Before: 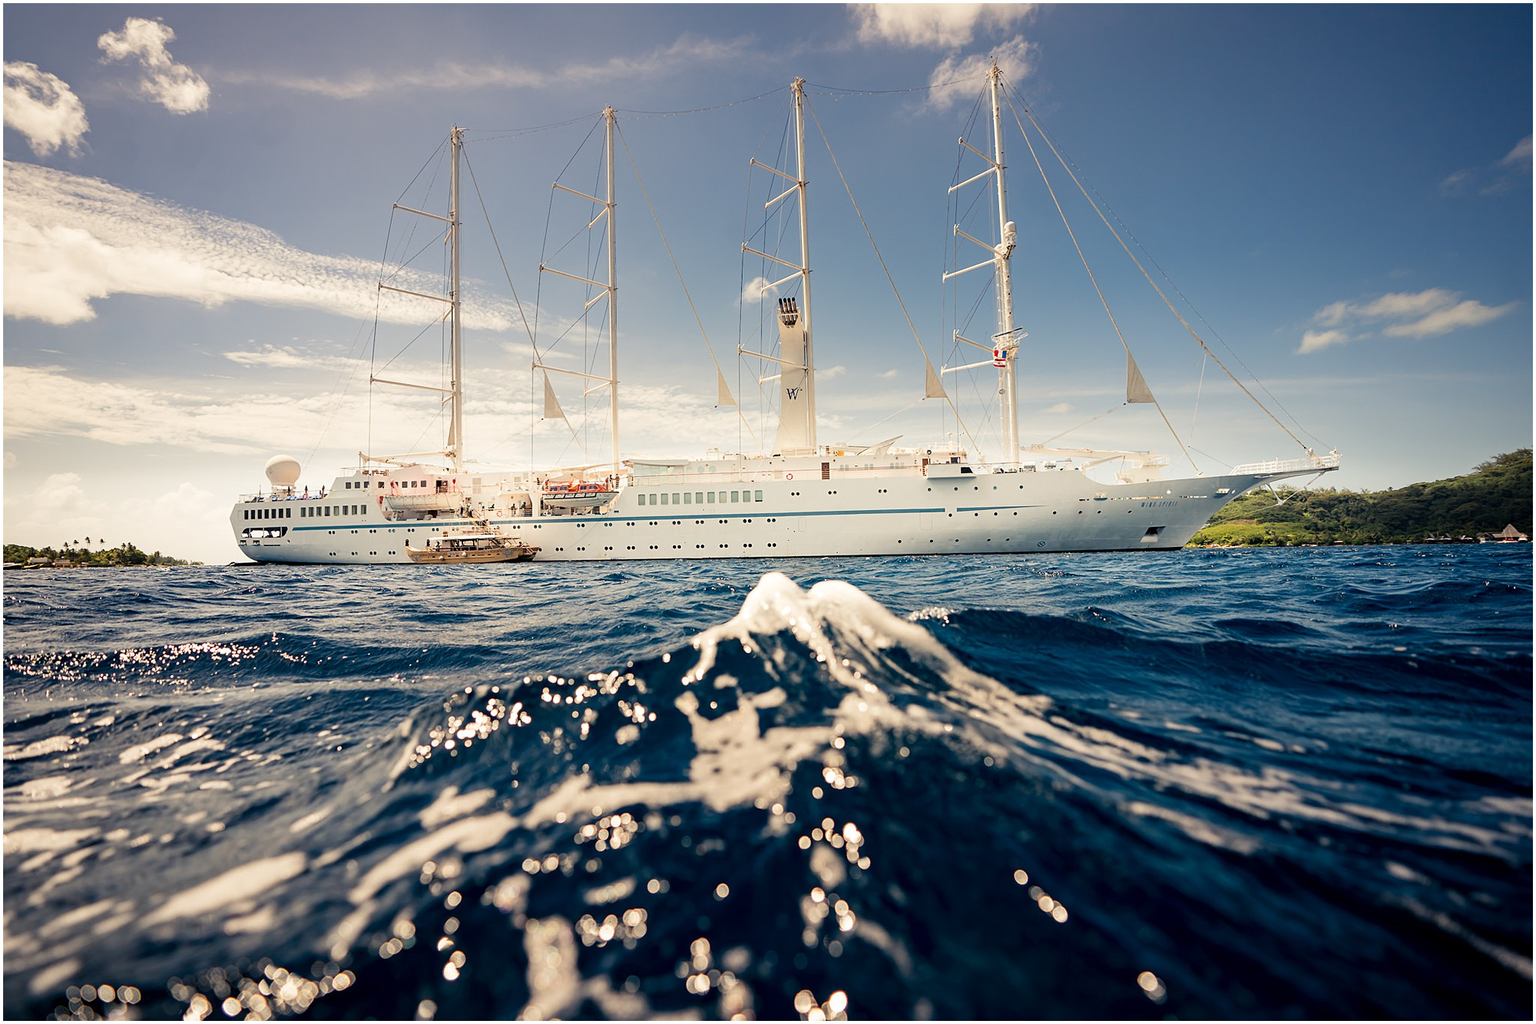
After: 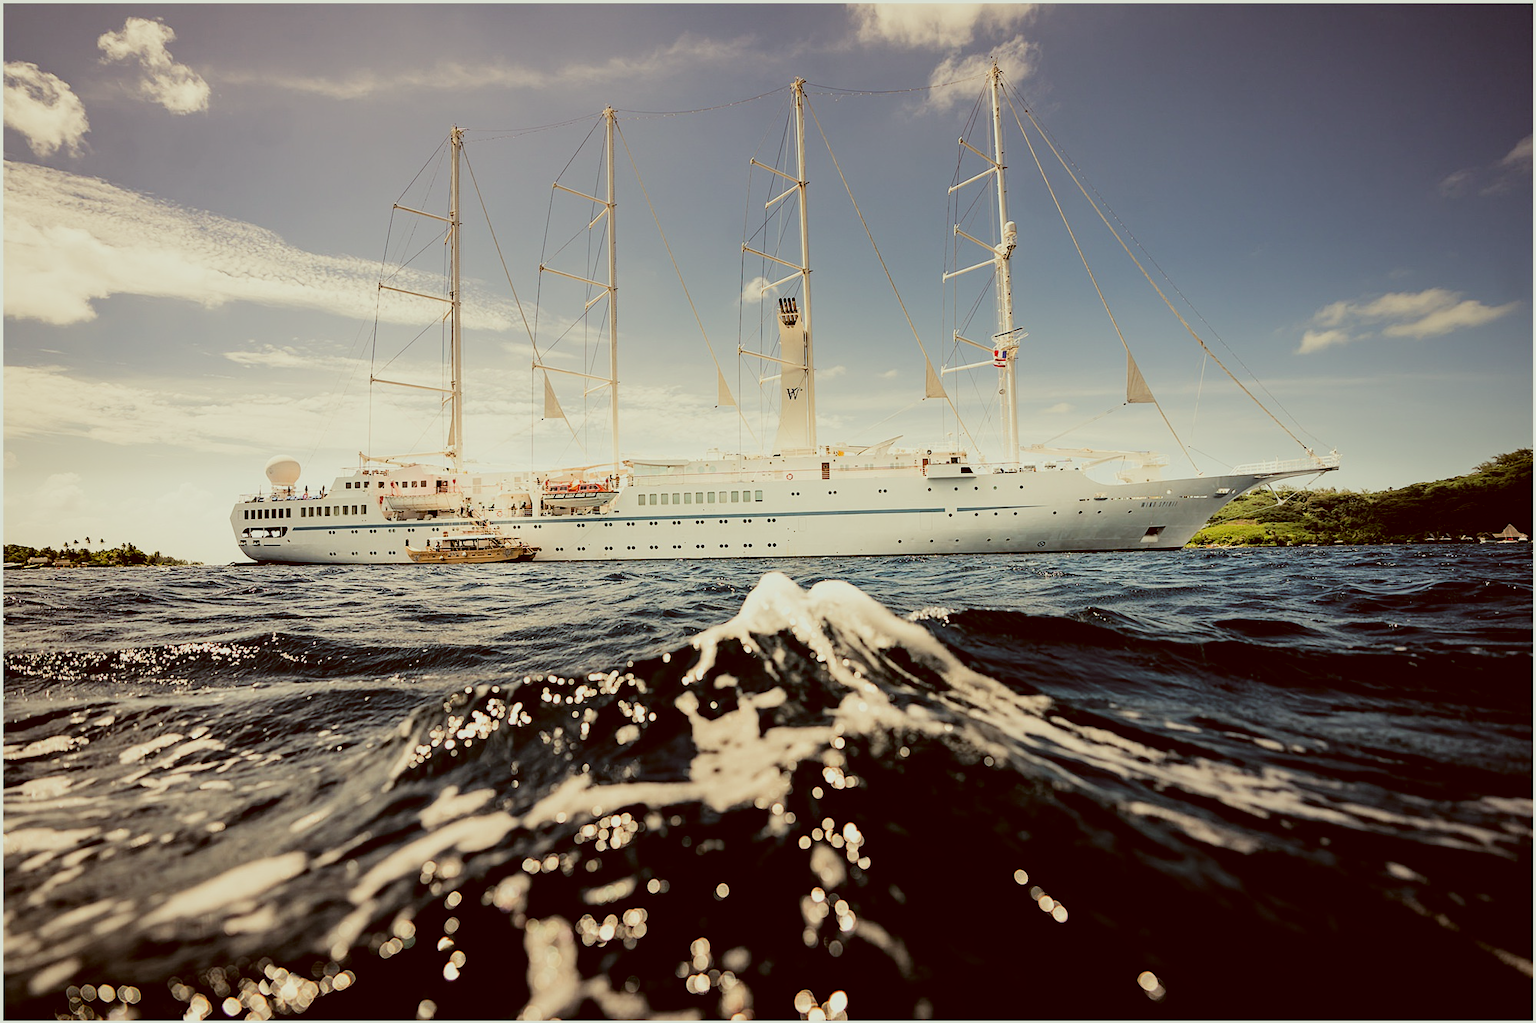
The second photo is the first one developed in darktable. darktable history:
color correction: highlights a* -5.94, highlights b* 9.48, shadows a* 10.12, shadows b* 23.94
filmic rgb: black relative exposure -5 EV, hardness 2.88, contrast 1.2
color calibration: illuminant as shot in camera, x 0.358, y 0.373, temperature 4628.91 K
exposure: compensate highlight preservation false
